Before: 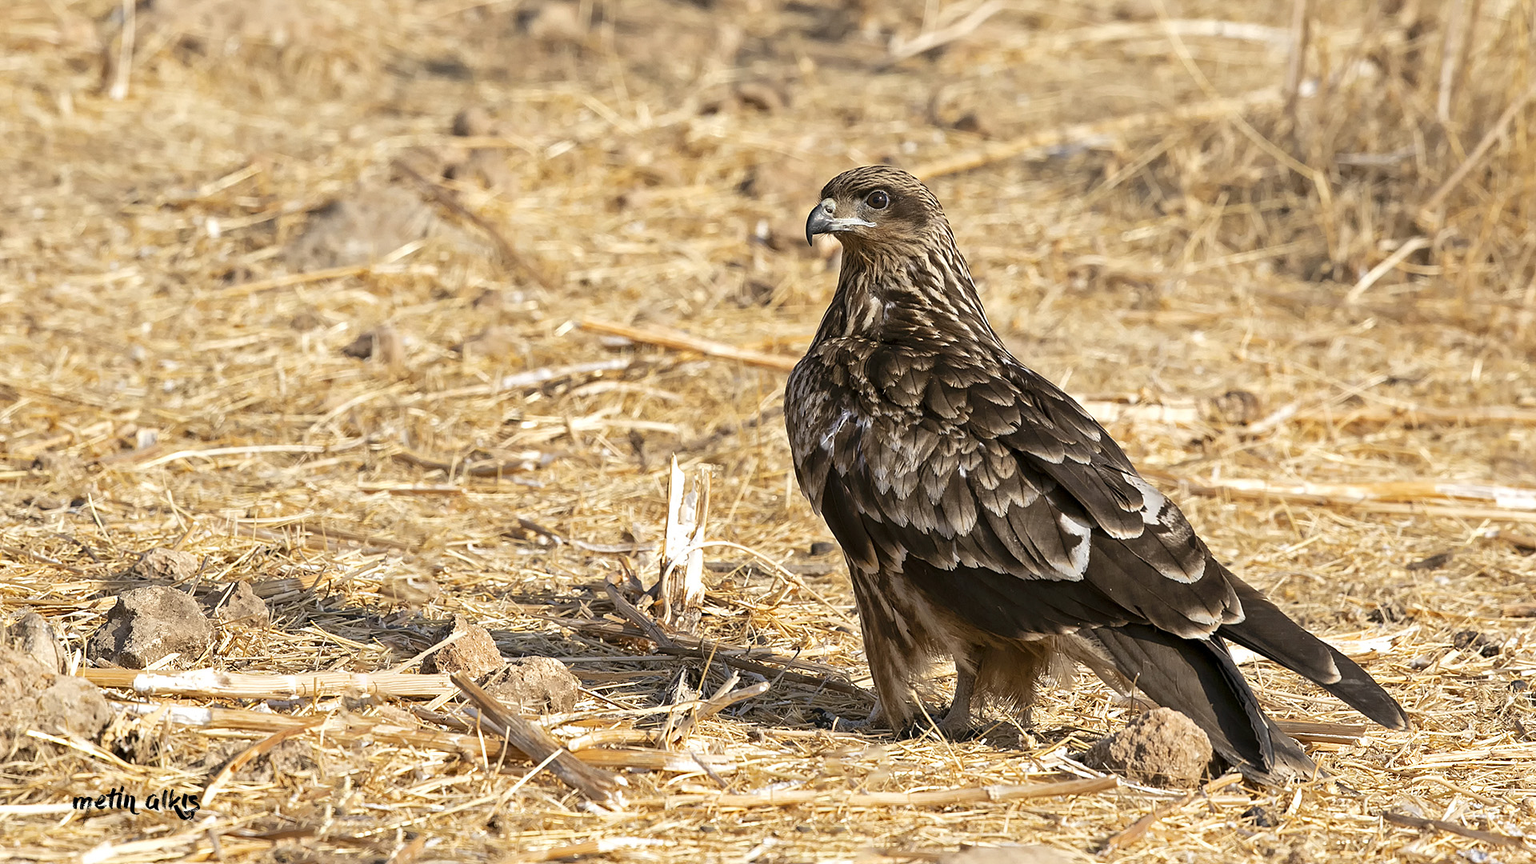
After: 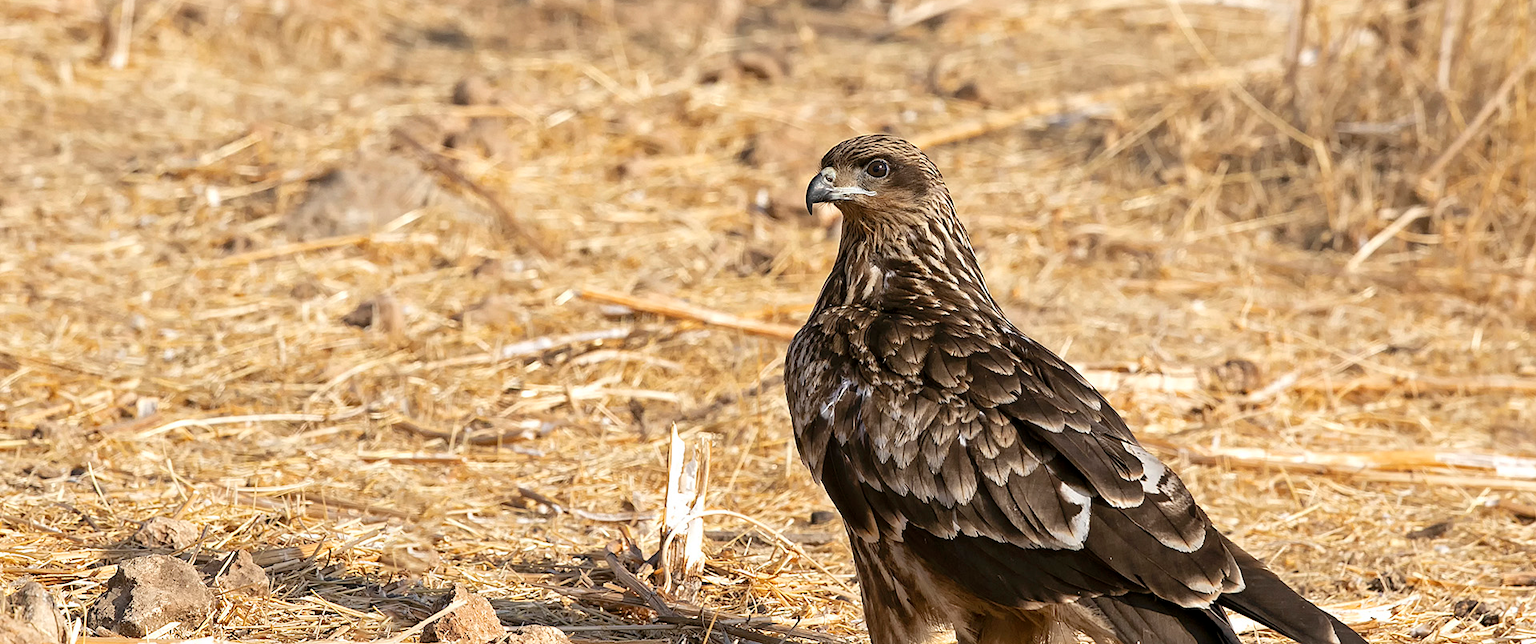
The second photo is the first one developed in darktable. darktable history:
crop: top 3.672%, bottom 21.614%
